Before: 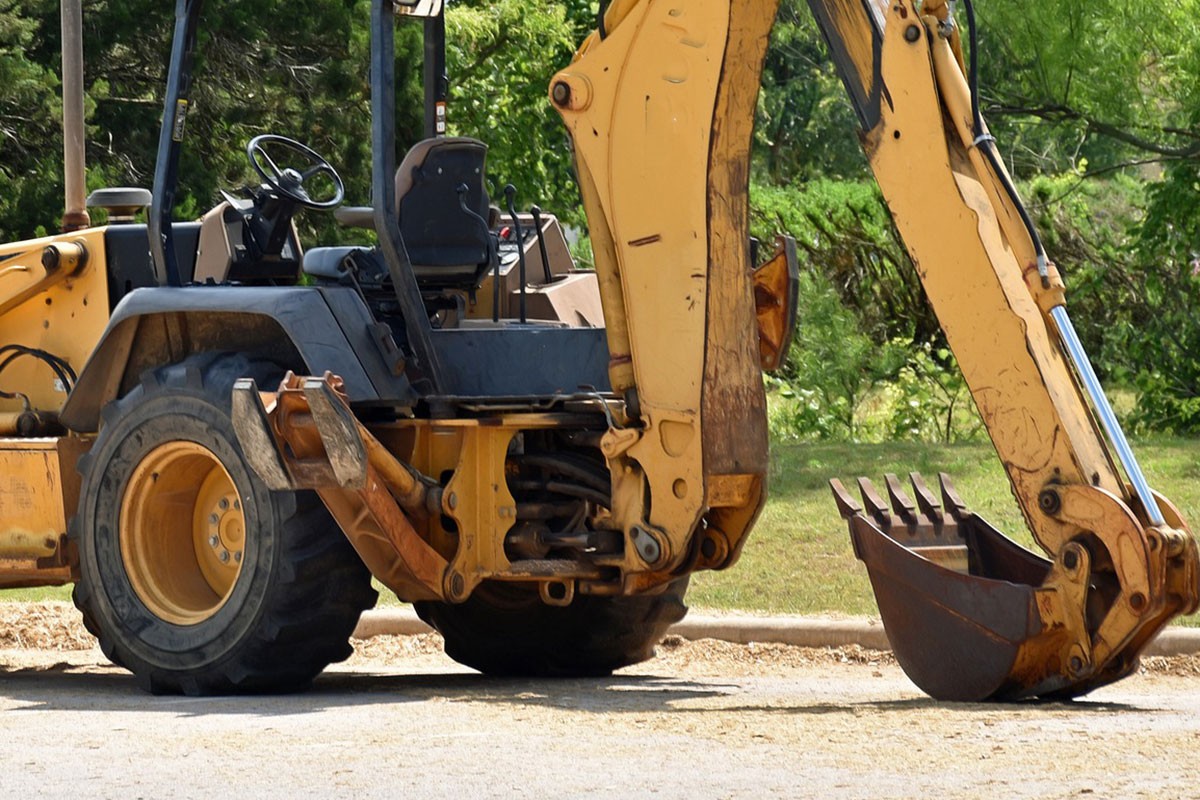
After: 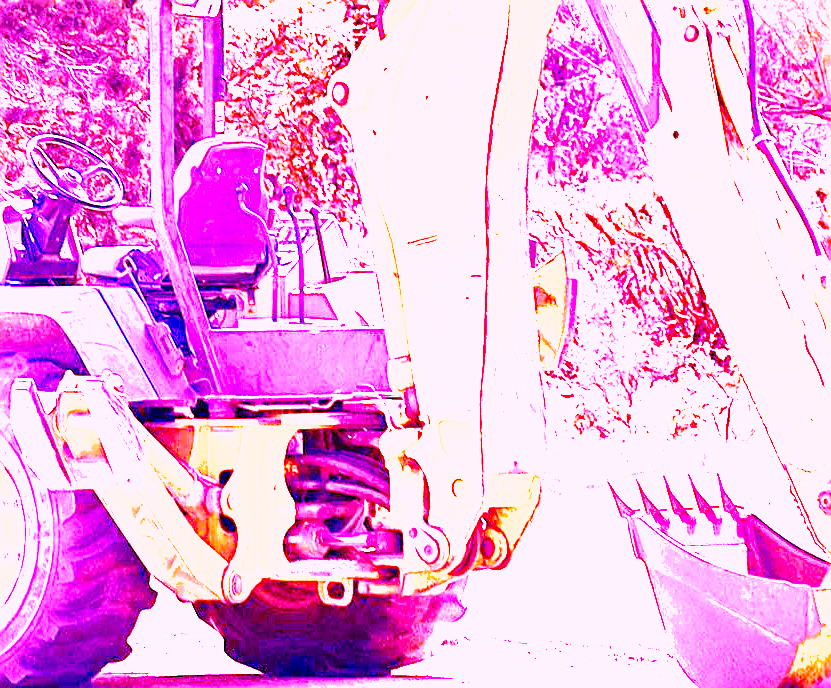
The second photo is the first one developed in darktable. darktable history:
base curve: curves: ch0 [(0, 0) (0.028, 0.03) (0.121, 0.232) (0.46, 0.748) (0.859, 0.968) (1, 1)], preserve colors none
white balance: red 8, blue 8
sharpen: on, module defaults
contrast brightness saturation: contrast 0.14
crop: left 18.479%, right 12.2%, bottom 13.971%
shadows and highlights: on, module defaults
